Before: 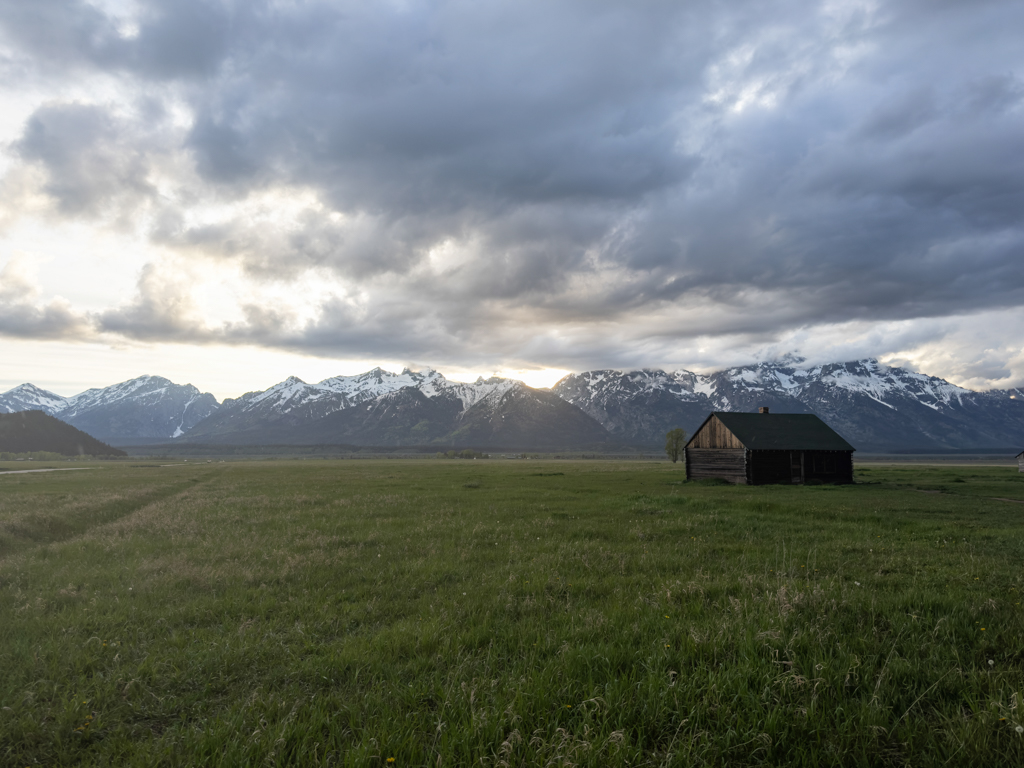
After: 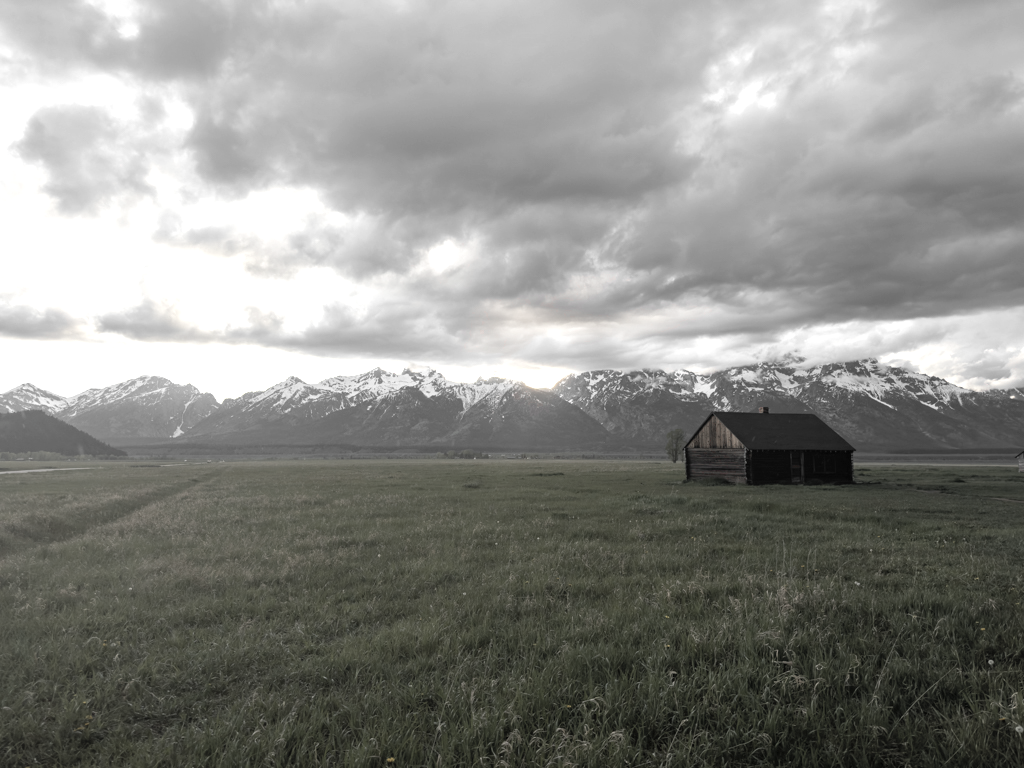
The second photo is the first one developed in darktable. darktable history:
exposure: black level correction 0, exposure 0.5 EV, compensate exposure bias true, compensate highlight preservation false
color zones: curves: ch1 [(0, 0.831) (0.08, 0.771) (0.157, 0.268) (0.241, 0.207) (0.562, -0.005) (0.714, -0.013) (0.876, 0.01) (1, 0.831)]
